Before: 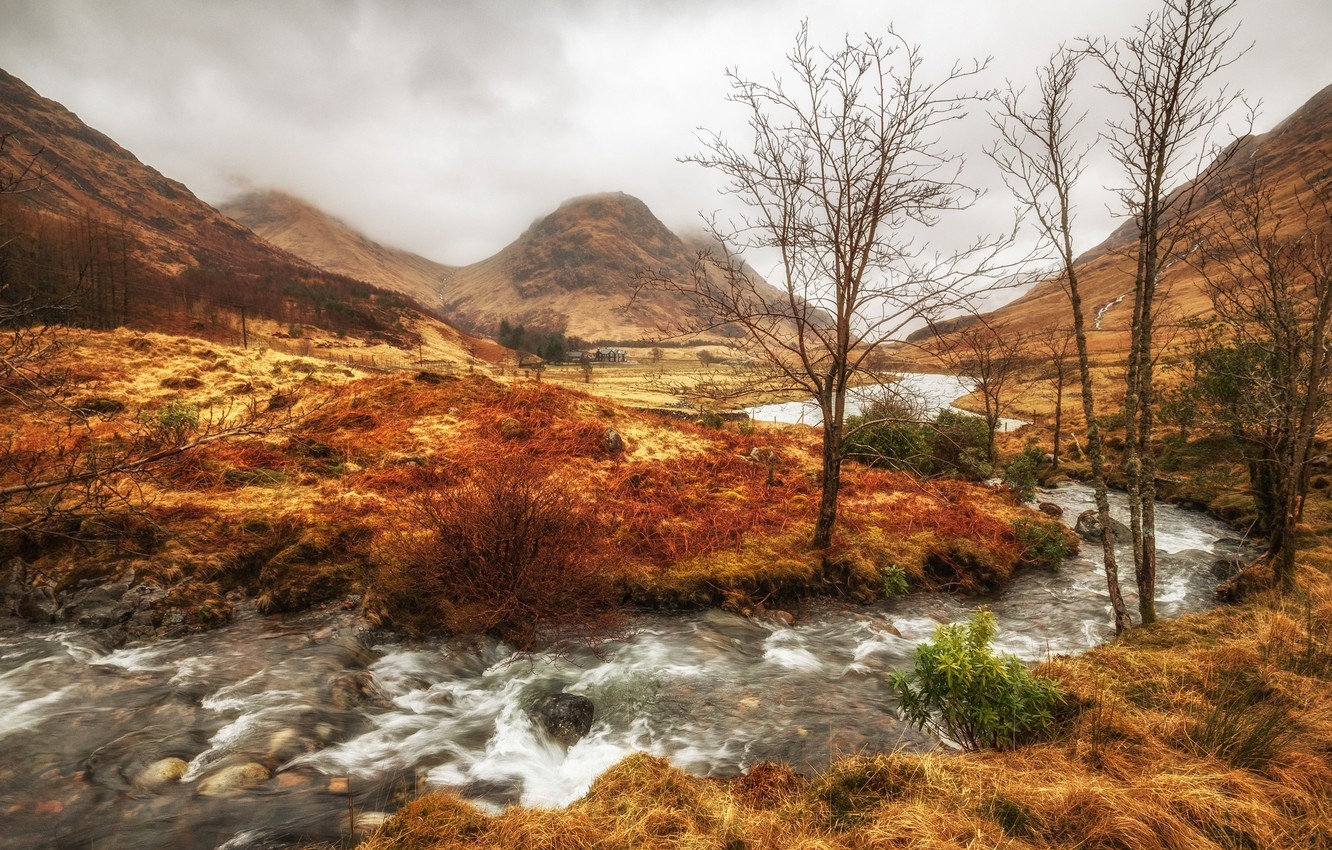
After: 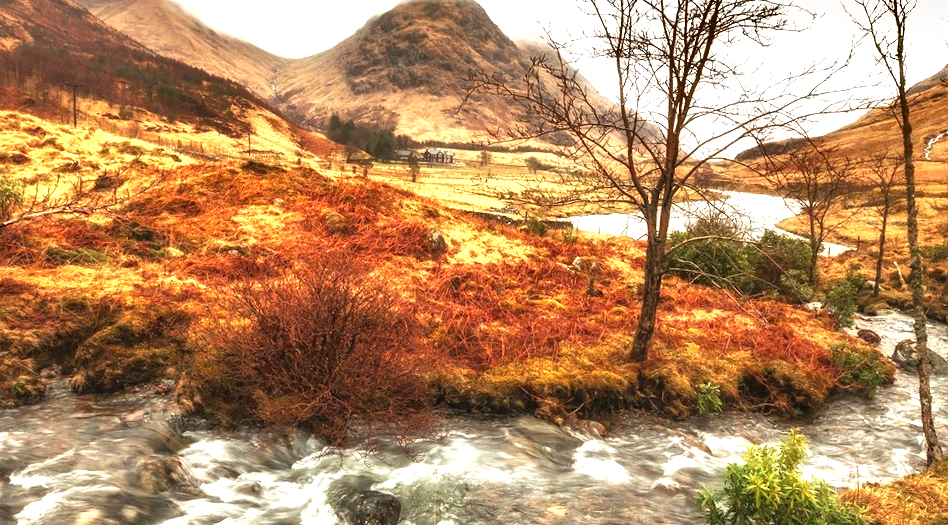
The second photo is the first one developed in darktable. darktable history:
crop and rotate: angle -3.46°, left 9.835%, top 20.575%, right 12.312%, bottom 11.87%
exposure: black level correction 0, exposure 1.099 EV, compensate highlight preservation false
shadows and highlights: soften with gaussian
